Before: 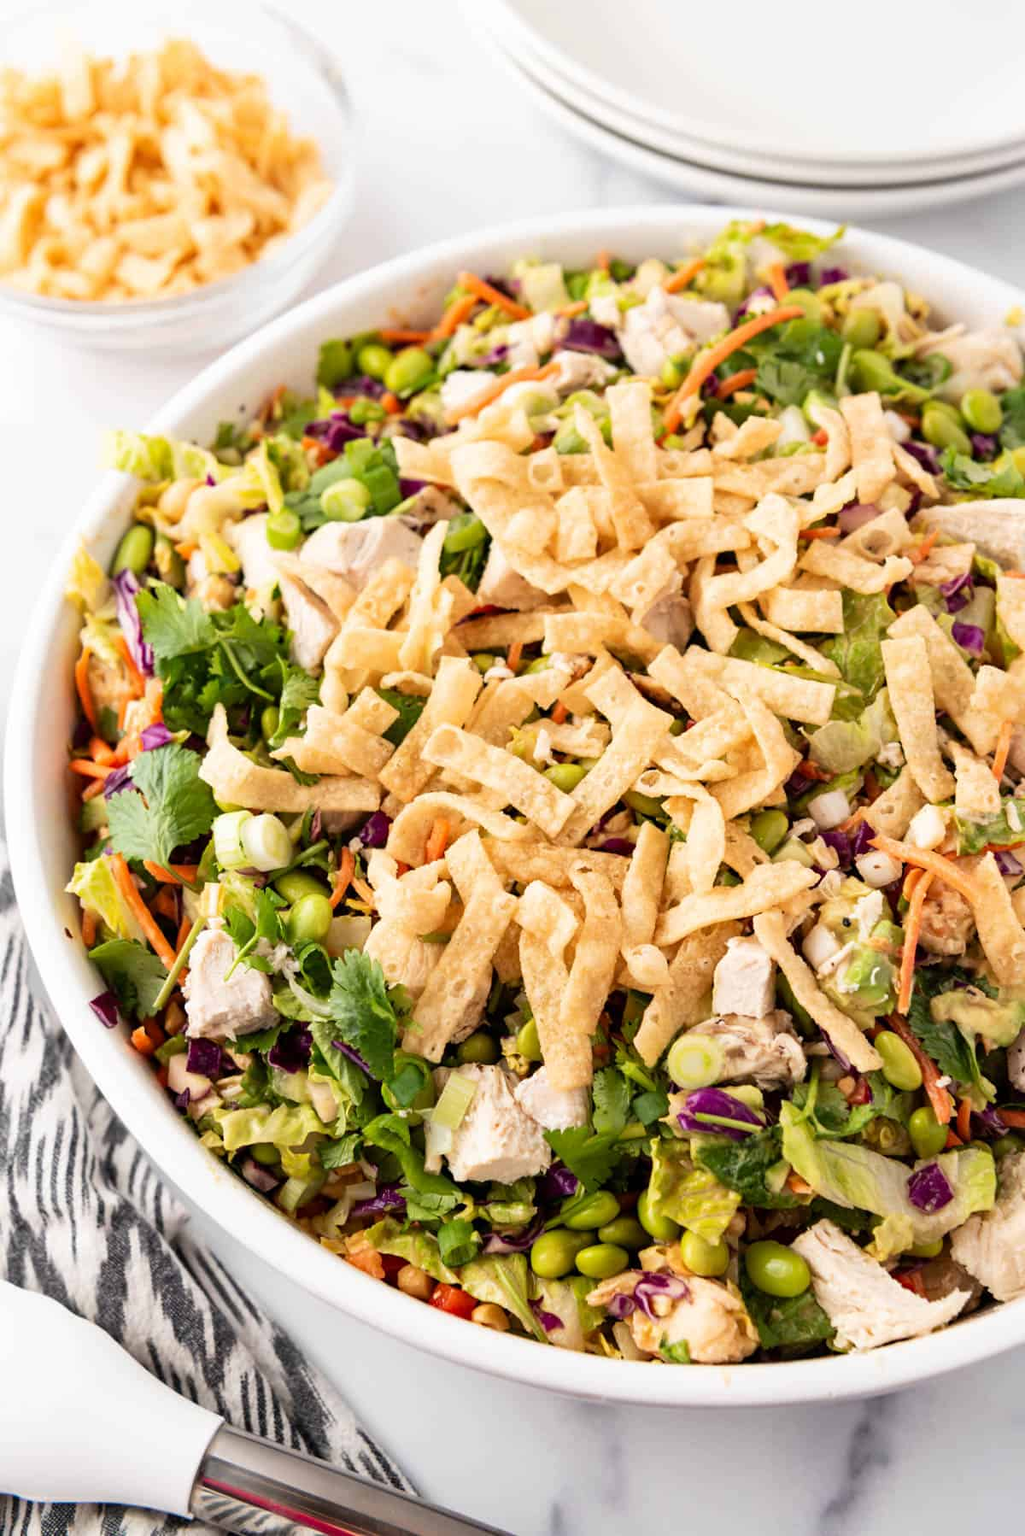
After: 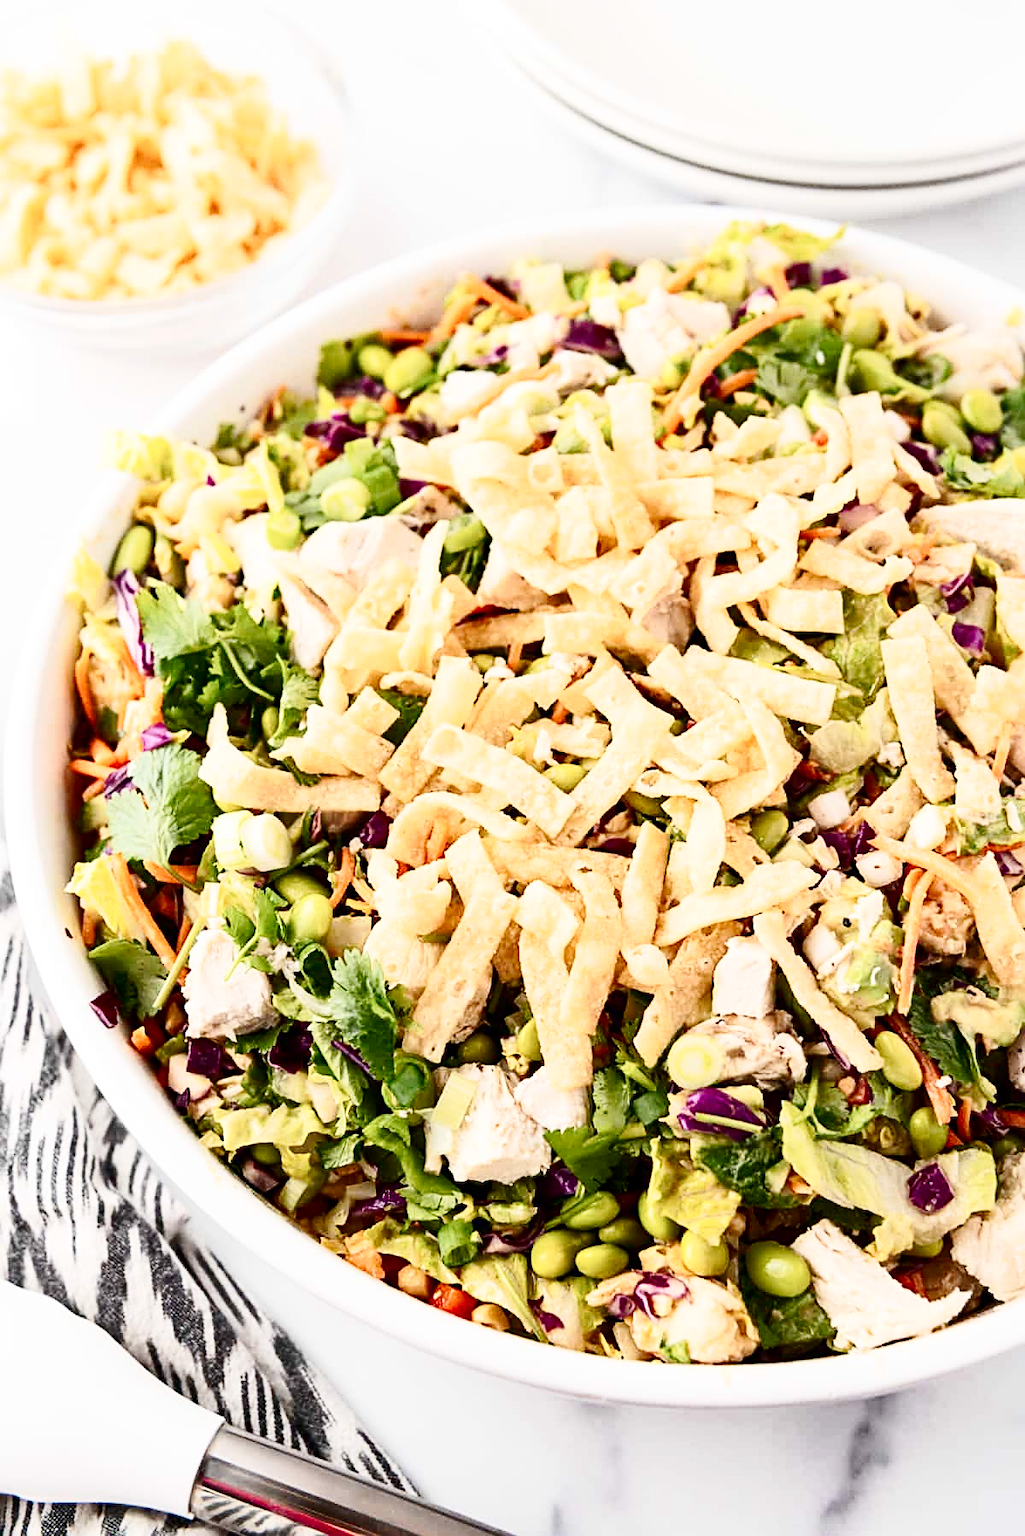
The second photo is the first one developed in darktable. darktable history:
tone curve: curves: ch0 [(0, 0) (0.003, 0.004) (0.011, 0.014) (0.025, 0.032) (0.044, 0.057) (0.069, 0.089) (0.1, 0.128) (0.136, 0.174) (0.177, 0.227) (0.224, 0.287) (0.277, 0.354) (0.335, 0.427) (0.399, 0.507) (0.468, 0.582) (0.543, 0.653) (0.623, 0.726) (0.709, 0.799) (0.801, 0.876) (0.898, 0.937) (1, 1)], preserve colors none
sharpen: on, module defaults
contrast brightness saturation: contrast 0.293
